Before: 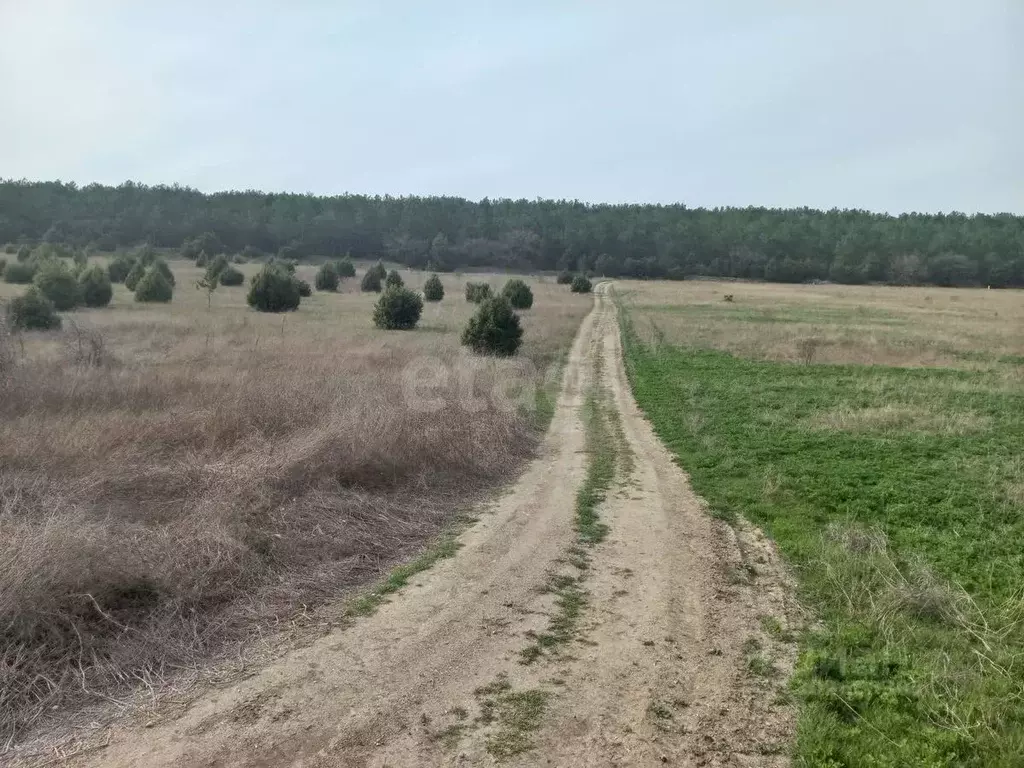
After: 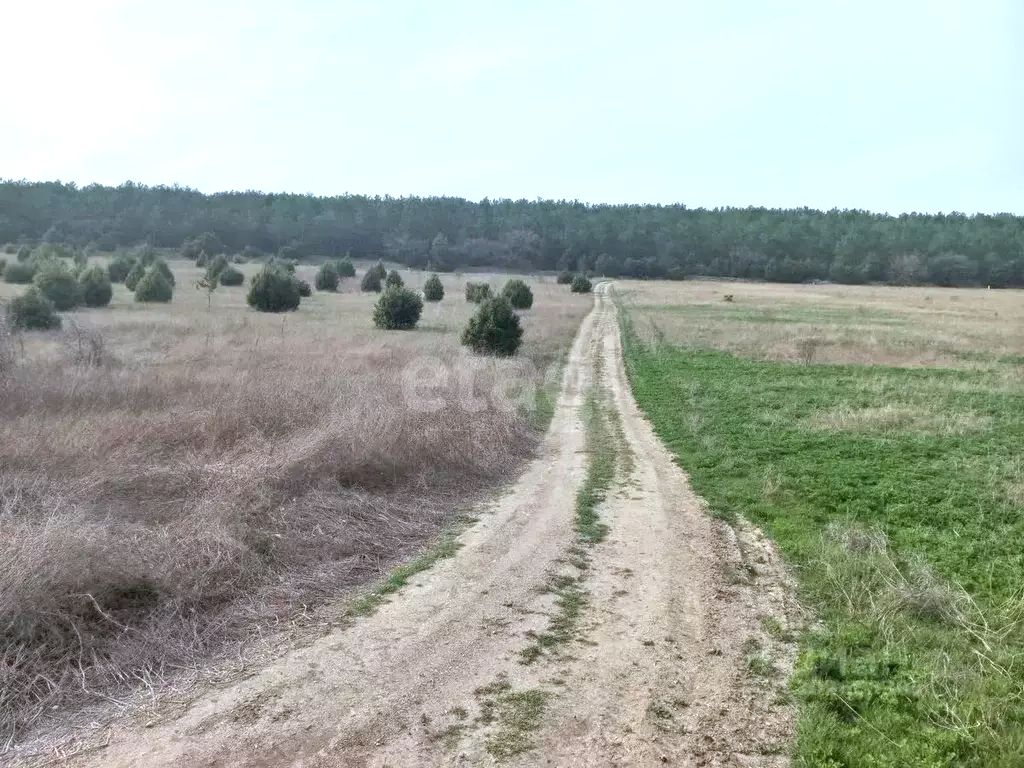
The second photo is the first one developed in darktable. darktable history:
exposure: exposure 0.6 EV, compensate highlight preservation false
color correction: highlights a* -0.772, highlights b* -8.92
